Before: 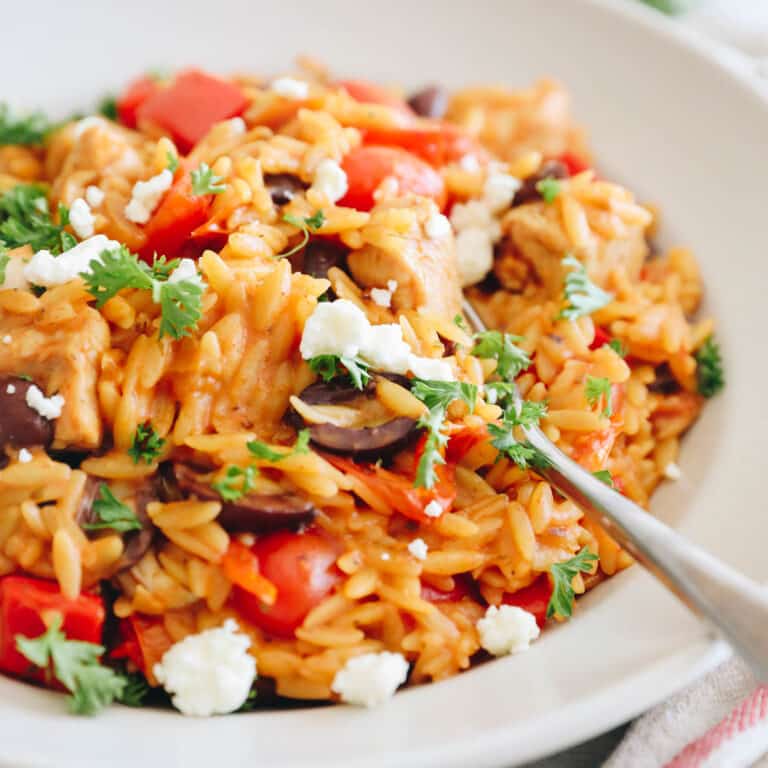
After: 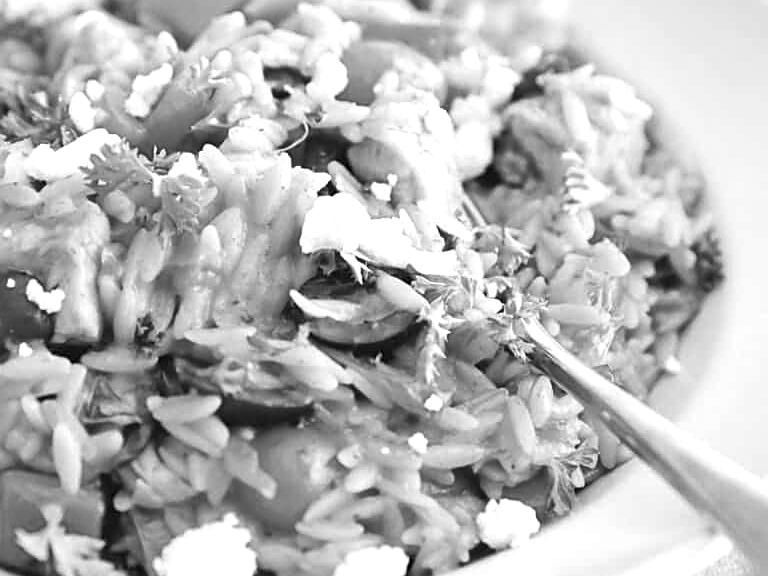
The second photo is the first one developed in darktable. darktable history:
exposure: black level correction 0, exposure 0.5 EV, compensate highlight preservation false
crop: top 13.819%, bottom 11.169%
shadows and highlights: shadows 20.55, highlights -20.99, soften with gaussian
sharpen: on, module defaults
monochrome: on, module defaults
